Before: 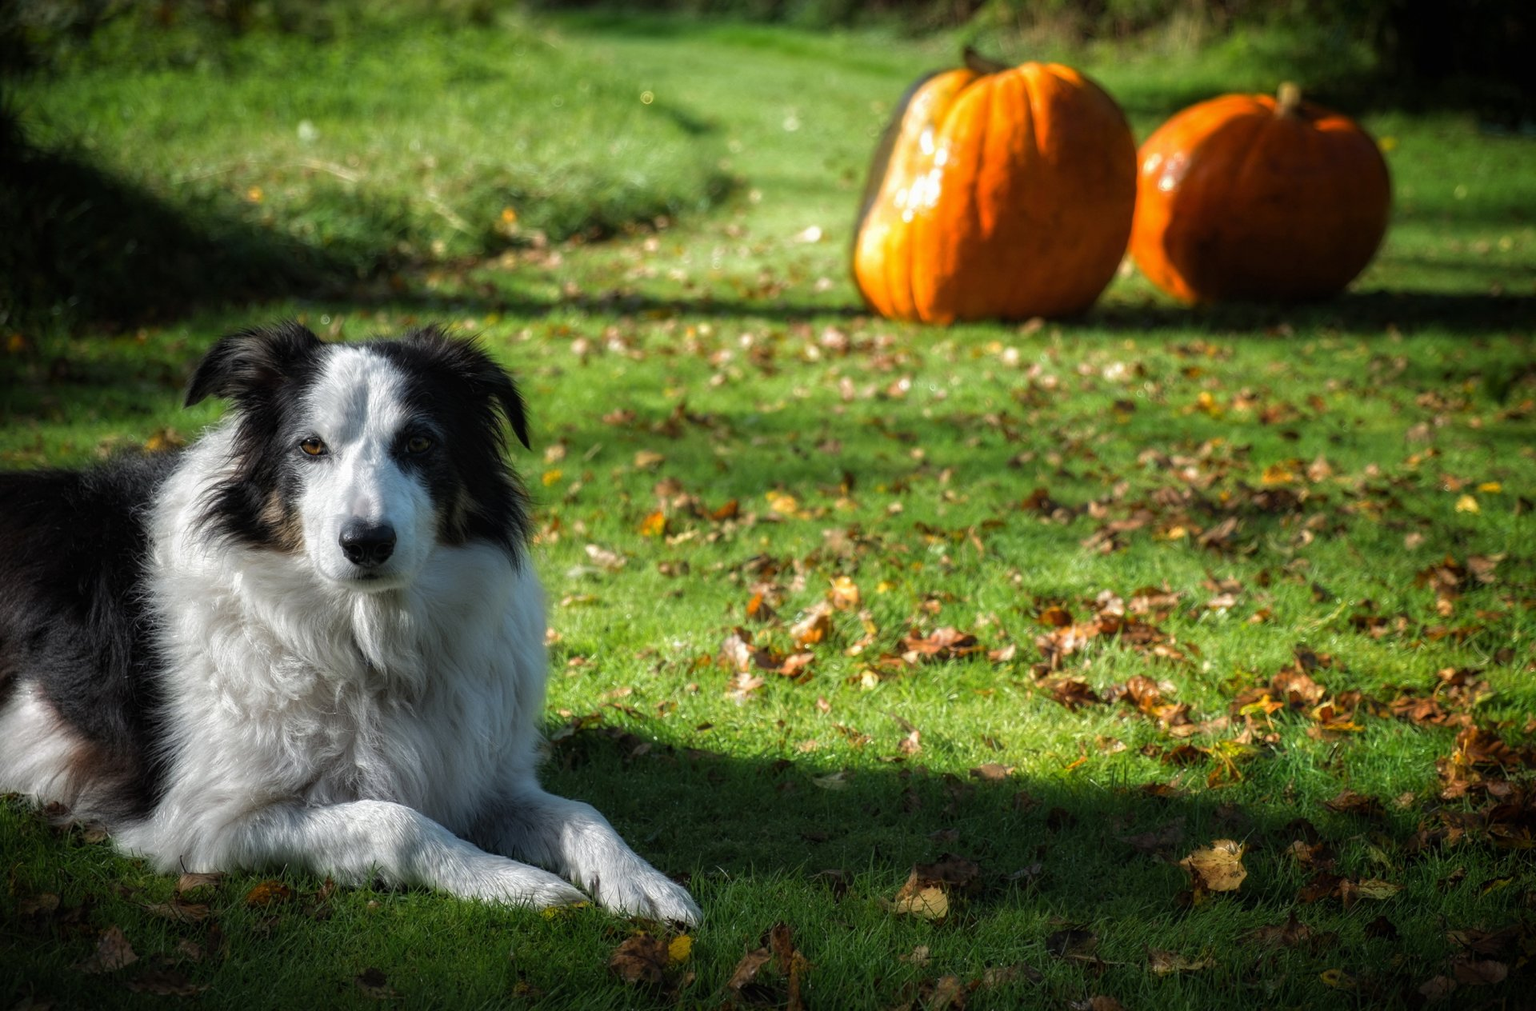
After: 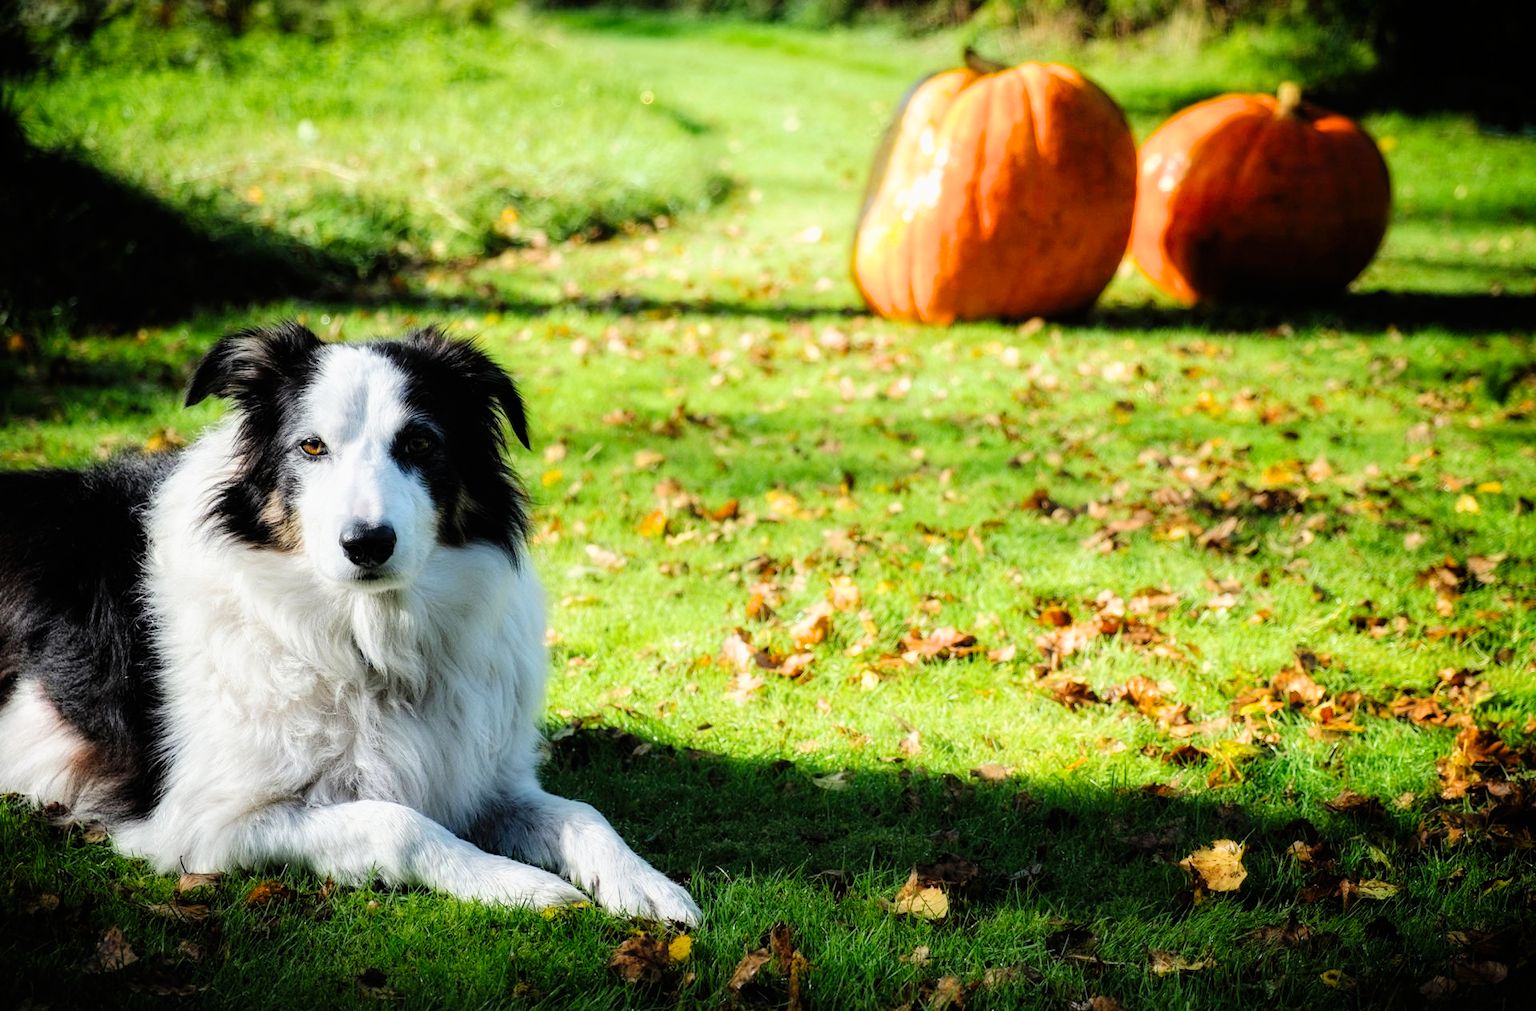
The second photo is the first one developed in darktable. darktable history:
exposure: exposure 1.137 EV, compensate highlight preservation false
filmic rgb: black relative exposure -7.65 EV, white relative exposure 4.56 EV, hardness 3.61, color science v6 (2022)
tone curve: curves: ch0 [(0, 0) (0.003, 0.004) (0.011, 0.006) (0.025, 0.011) (0.044, 0.017) (0.069, 0.029) (0.1, 0.047) (0.136, 0.07) (0.177, 0.121) (0.224, 0.182) (0.277, 0.257) (0.335, 0.342) (0.399, 0.432) (0.468, 0.526) (0.543, 0.621) (0.623, 0.711) (0.709, 0.792) (0.801, 0.87) (0.898, 0.951) (1, 1)], preserve colors none
